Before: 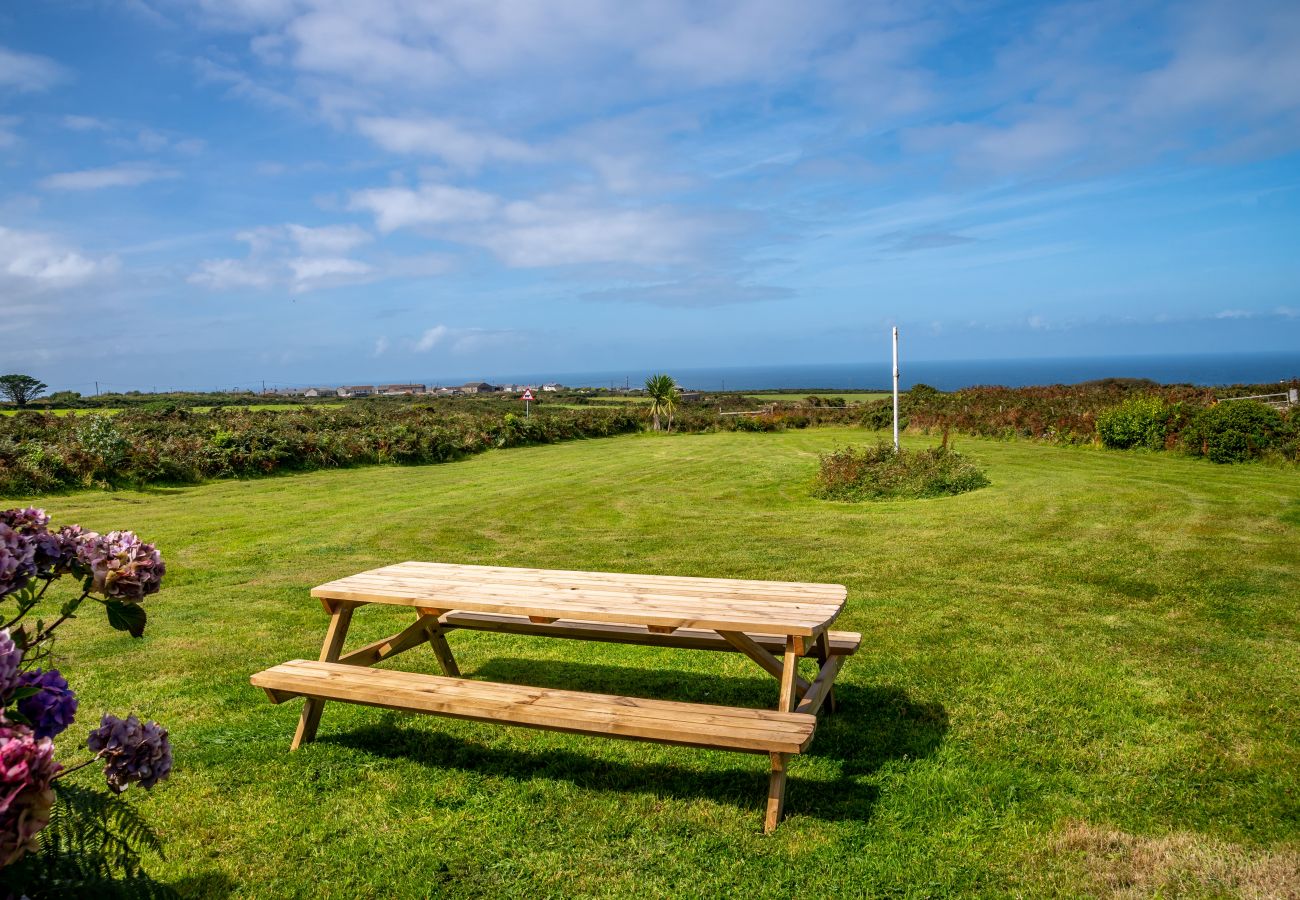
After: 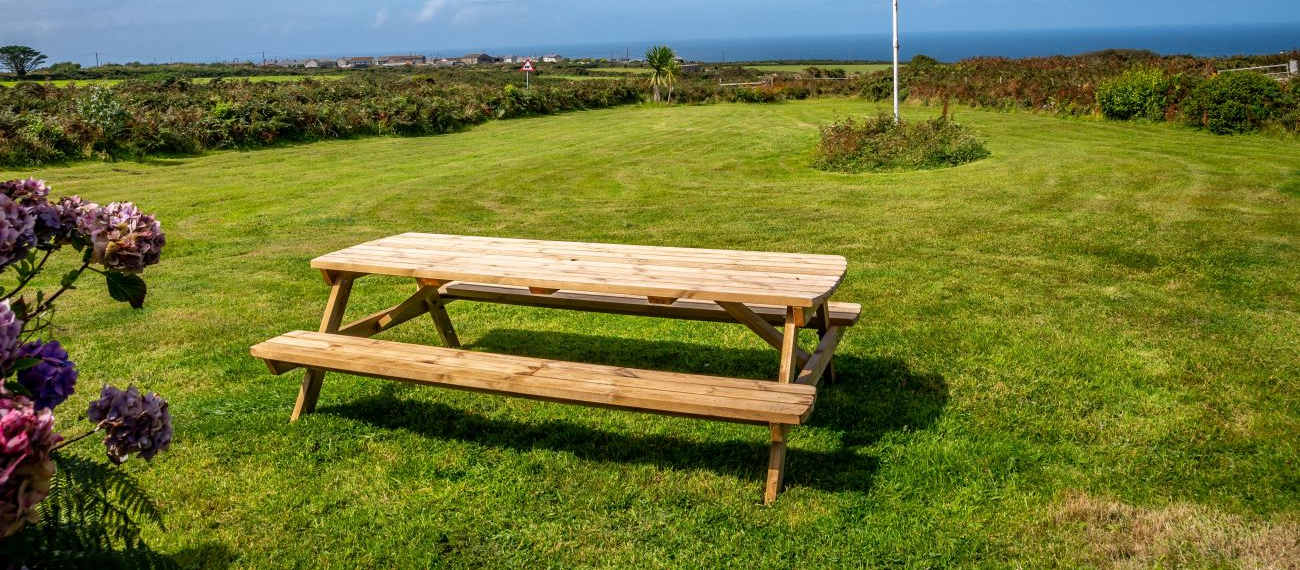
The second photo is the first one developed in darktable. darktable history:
crop and rotate: top 36.576%
